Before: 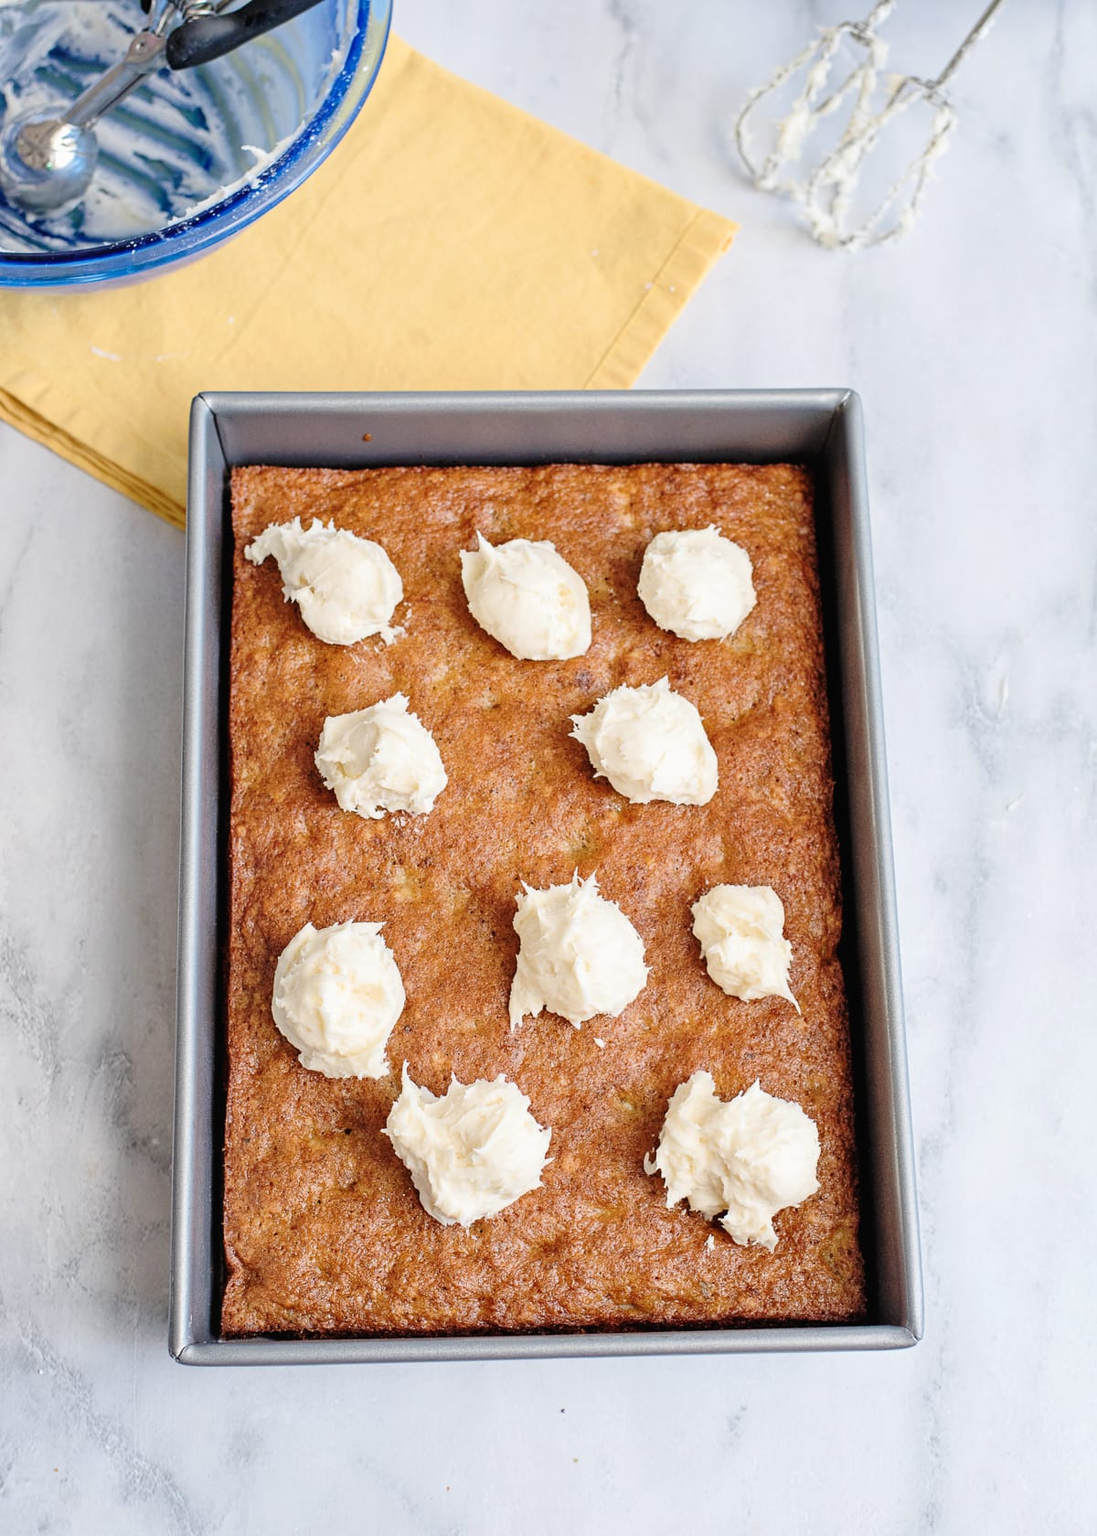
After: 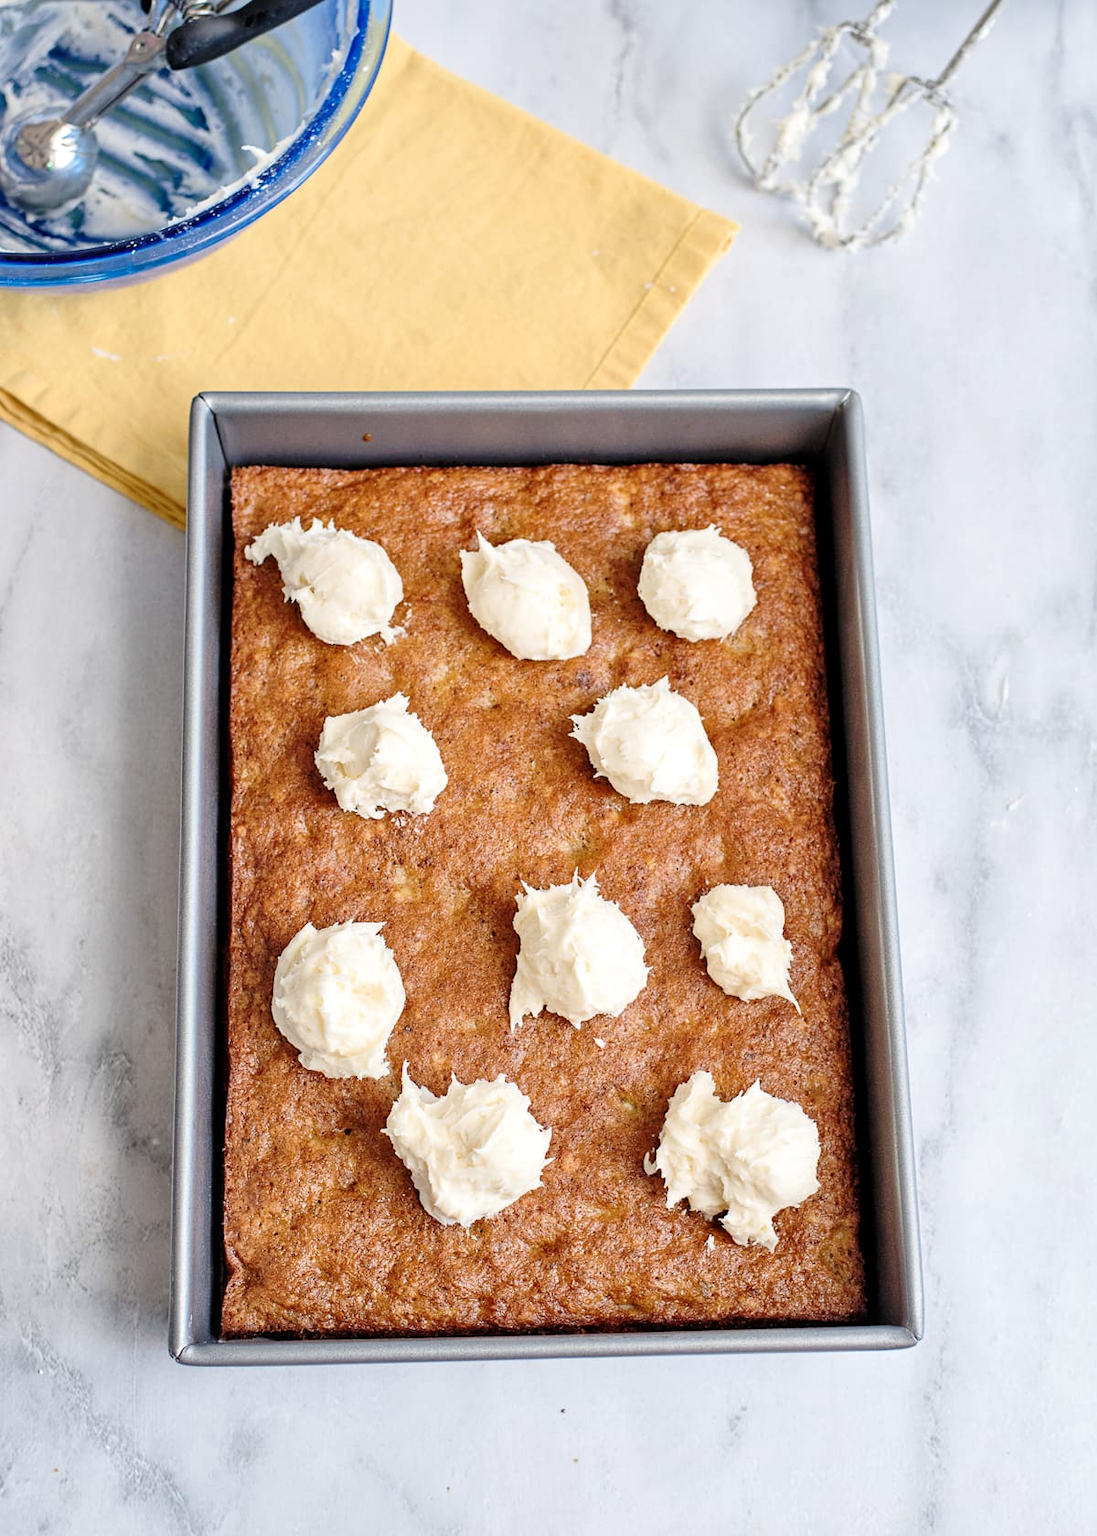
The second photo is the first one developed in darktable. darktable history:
local contrast: mode bilateral grid, contrast 21, coarseness 51, detail 132%, midtone range 0.2
